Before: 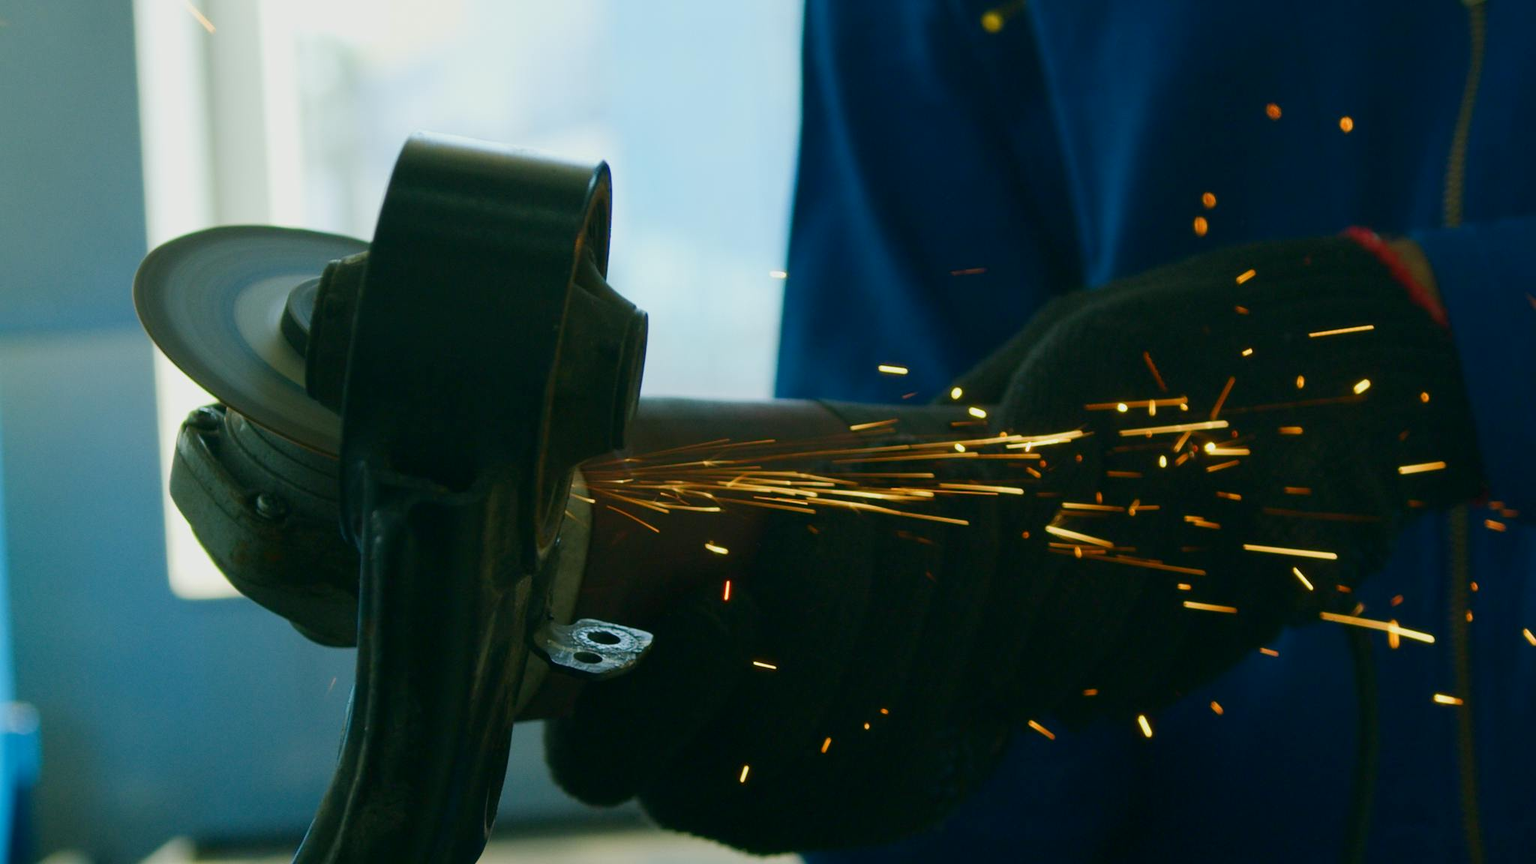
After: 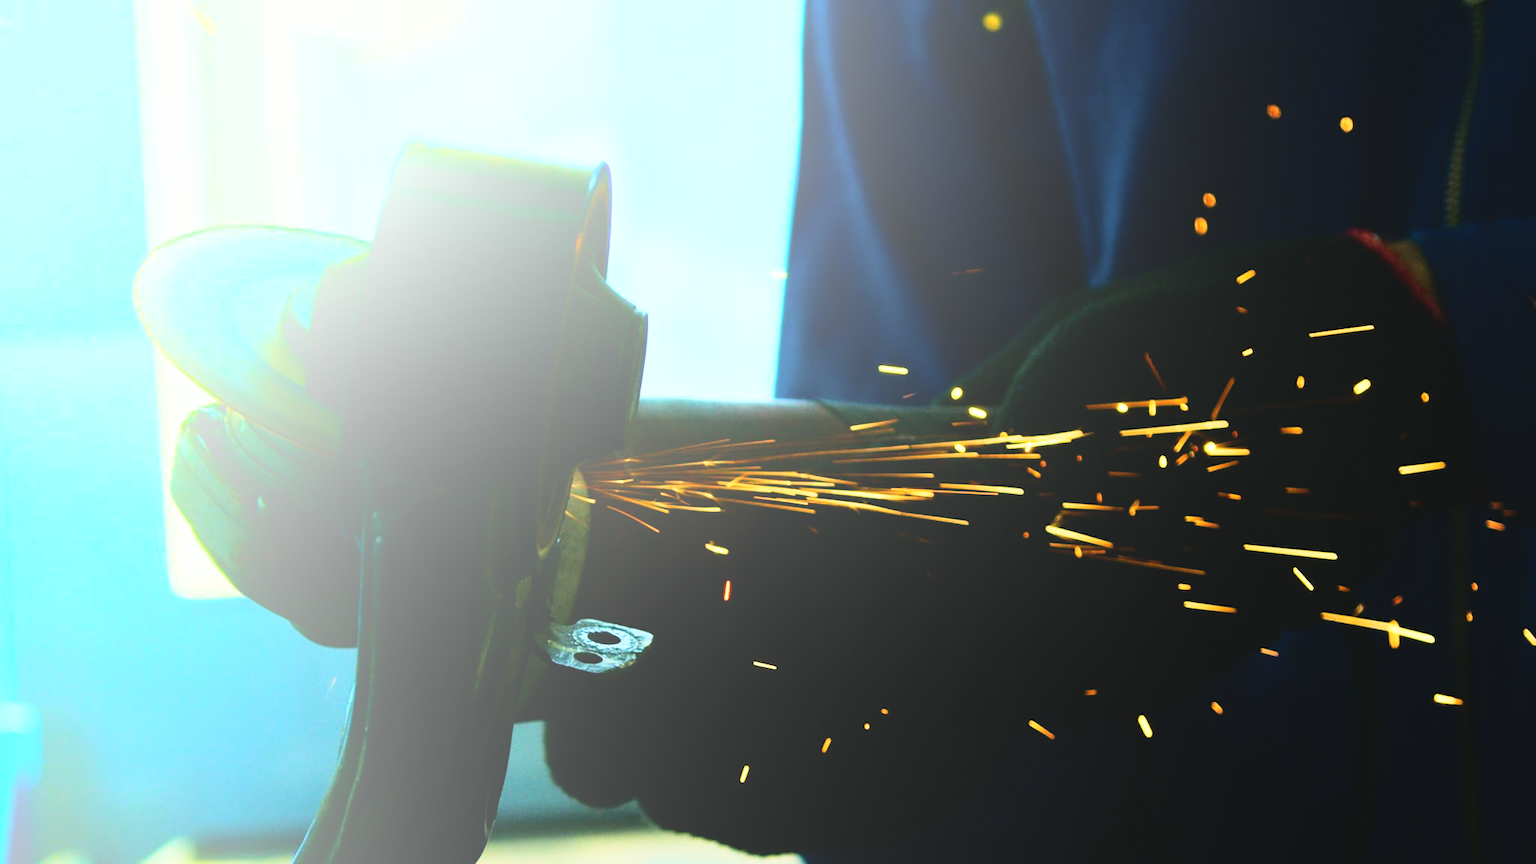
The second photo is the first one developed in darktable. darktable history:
rgb curve: curves: ch0 [(0, 0) (0.21, 0.15) (0.24, 0.21) (0.5, 0.75) (0.75, 0.96) (0.89, 0.99) (1, 1)]; ch1 [(0, 0.02) (0.21, 0.13) (0.25, 0.2) (0.5, 0.67) (0.75, 0.9) (0.89, 0.97) (1, 1)]; ch2 [(0, 0.02) (0.21, 0.13) (0.25, 0.2) (0.5, 0.67) (0.75, 0.9) (0.89, 0.97) (1, 1)], compensate middle gray true
bloom: size 85%, threshold 5%, strength 85%
velvia: on, module defaults
